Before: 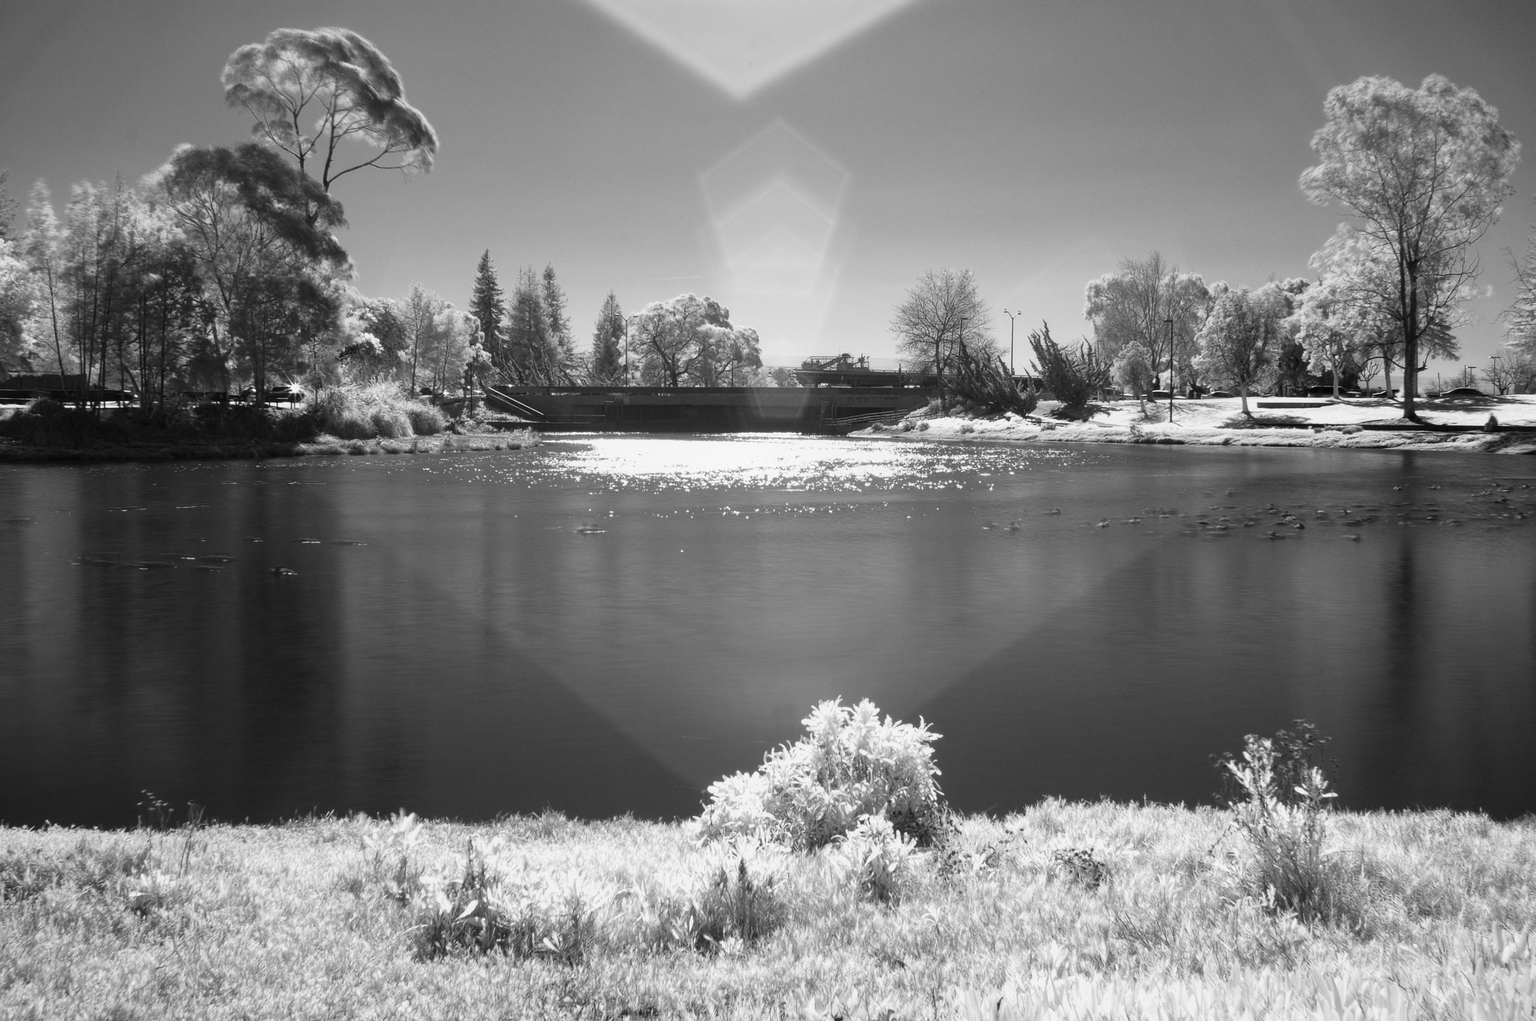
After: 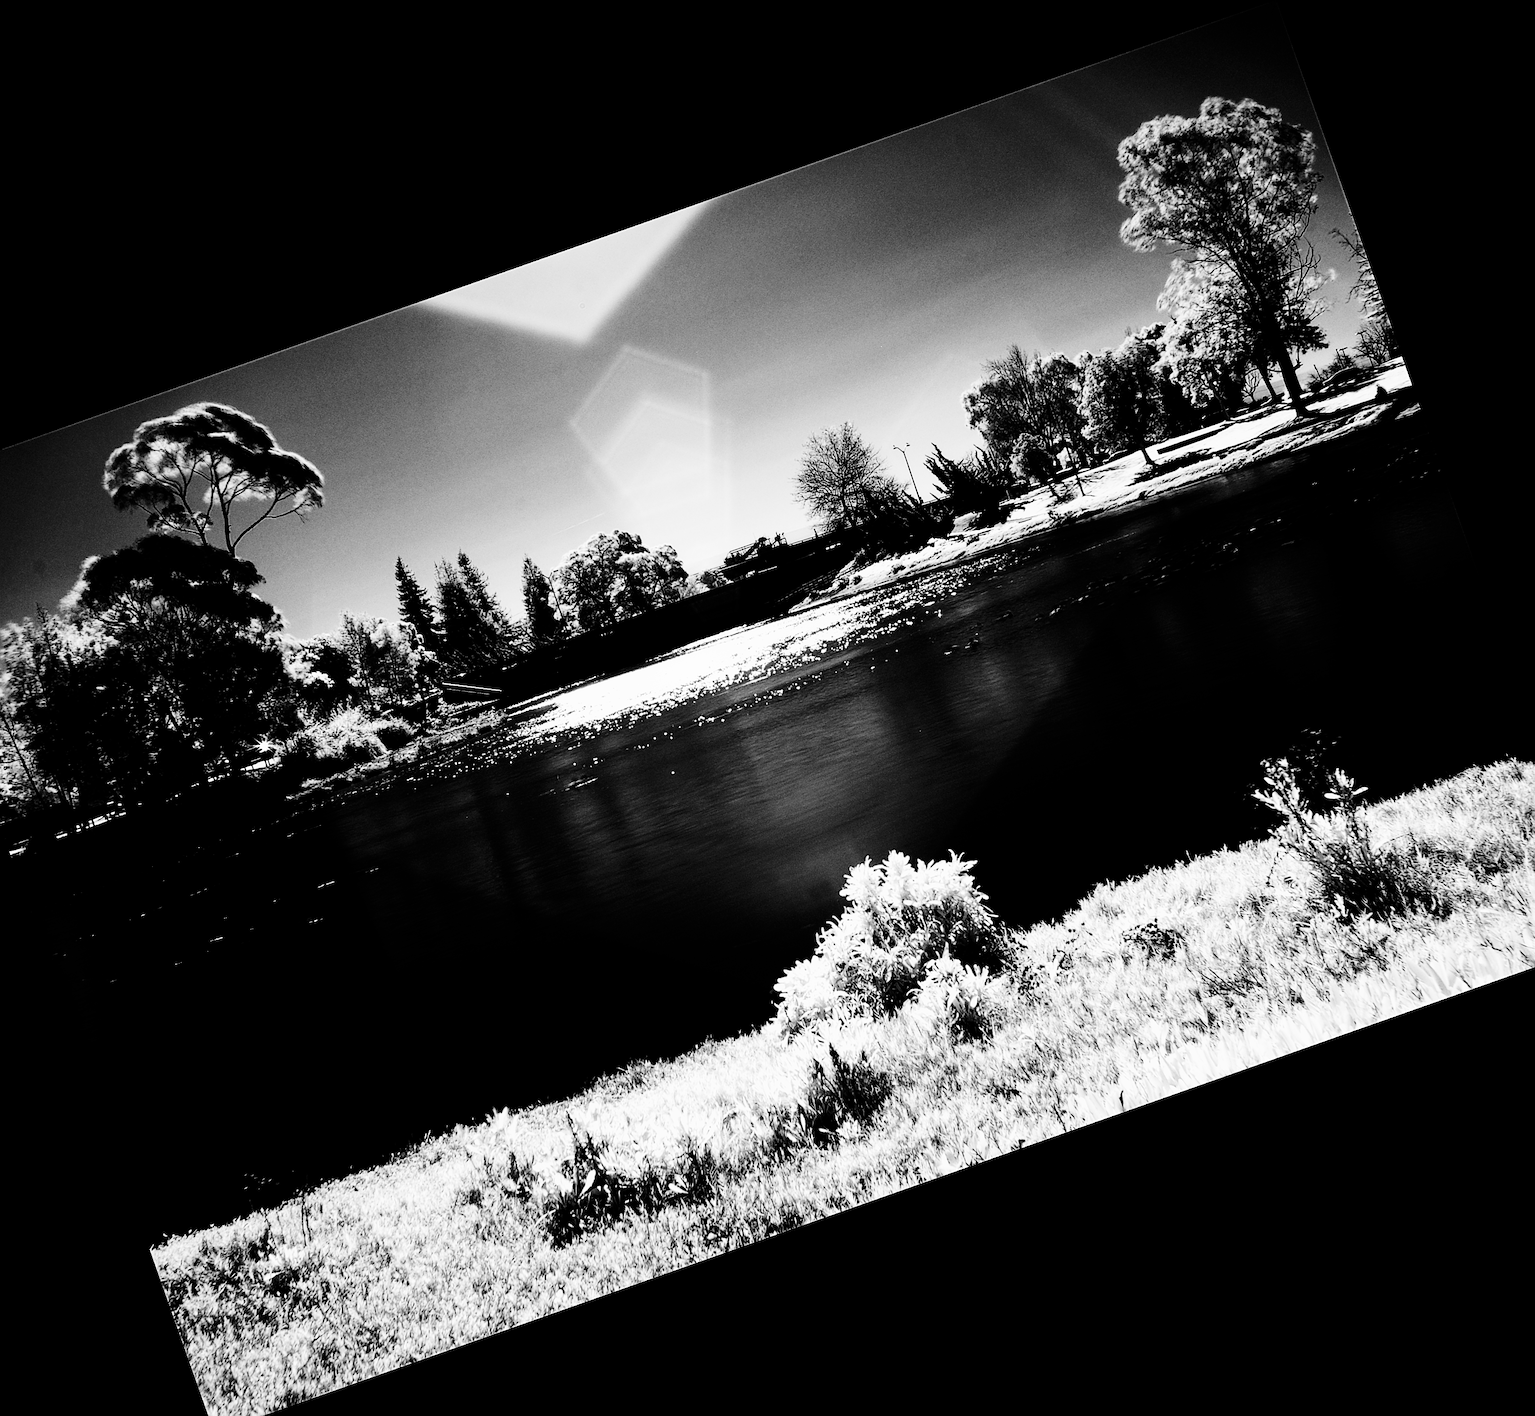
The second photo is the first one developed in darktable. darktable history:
sharpen: on, module defaults
contrast brightness saturation: contrast 0.77, brightness -1, saturation 1
crop and rotate: angle 19.43°, left 6.812%, right 4.125%, bottom 1.087%
rotate and perspective: rotation 0.226°, lens shift (vertical) -0.042, crop left 0.023, crop right 0.982, crop top 0.006, crop bottom 0.994
monochrome: a -4.13, b 5.16, size 1
color balance rgb: global vibrance 0.5%
color contrast: green-magenta contrast 0.96
